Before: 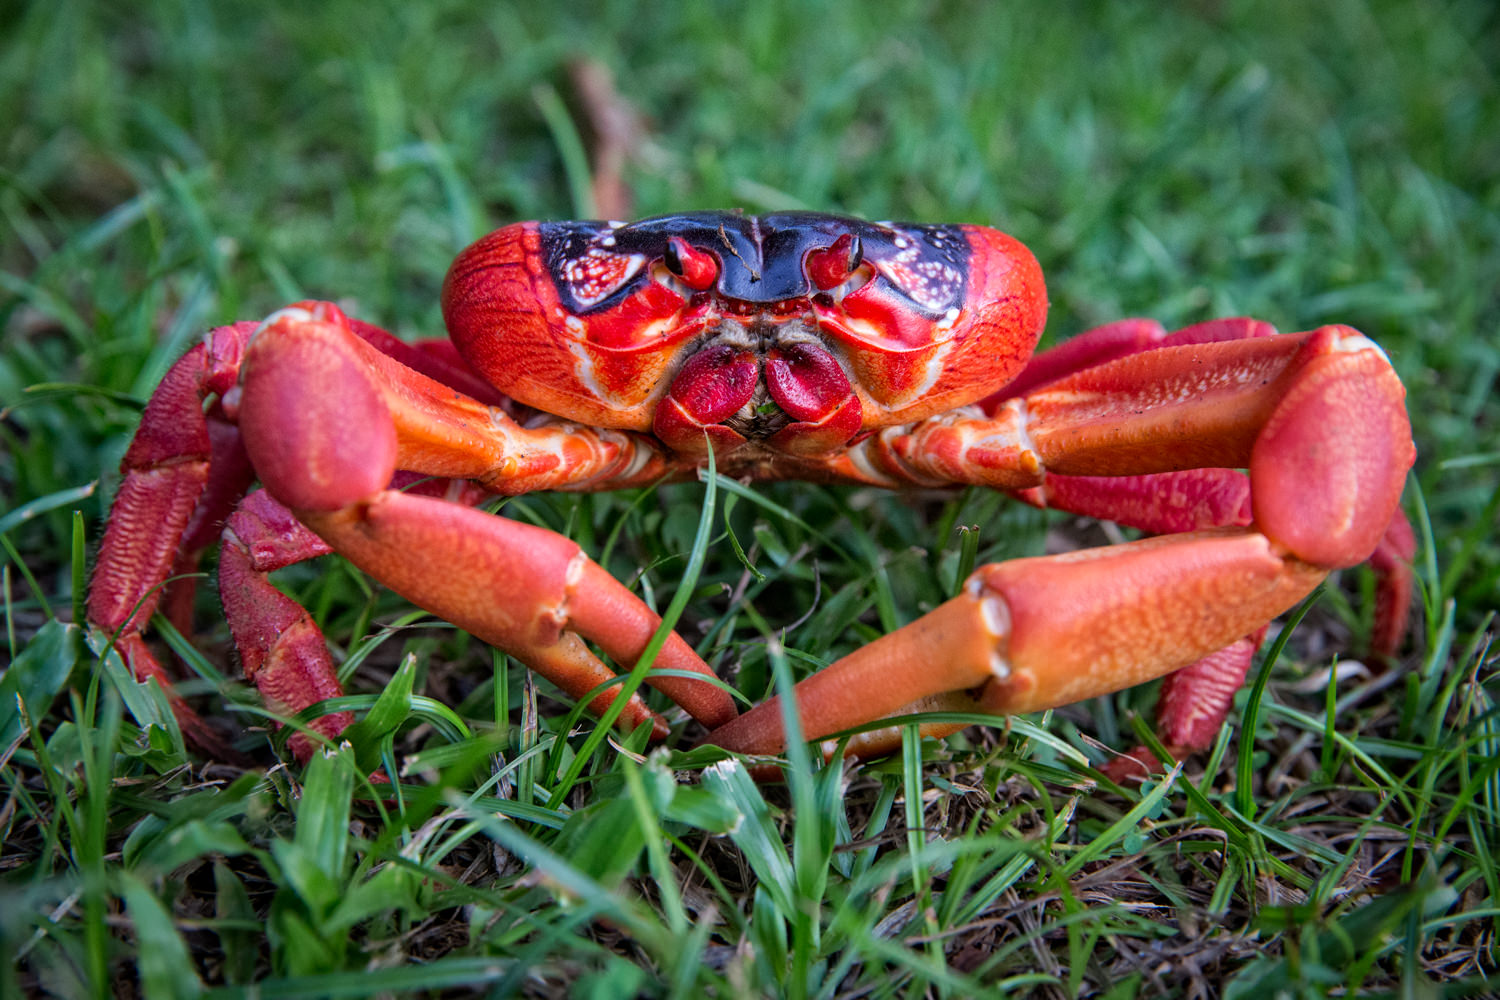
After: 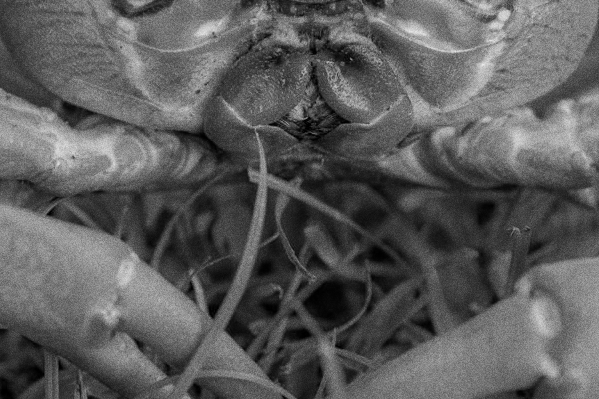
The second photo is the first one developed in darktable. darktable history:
monochrome: a 79.32, b 81.83, size 1.1
crop: left 30%, top 30%, right 30%, bottom 30%
grain: coarseness 0.09 ISO, strength 40%
shadows and highlights: on, module defaults
